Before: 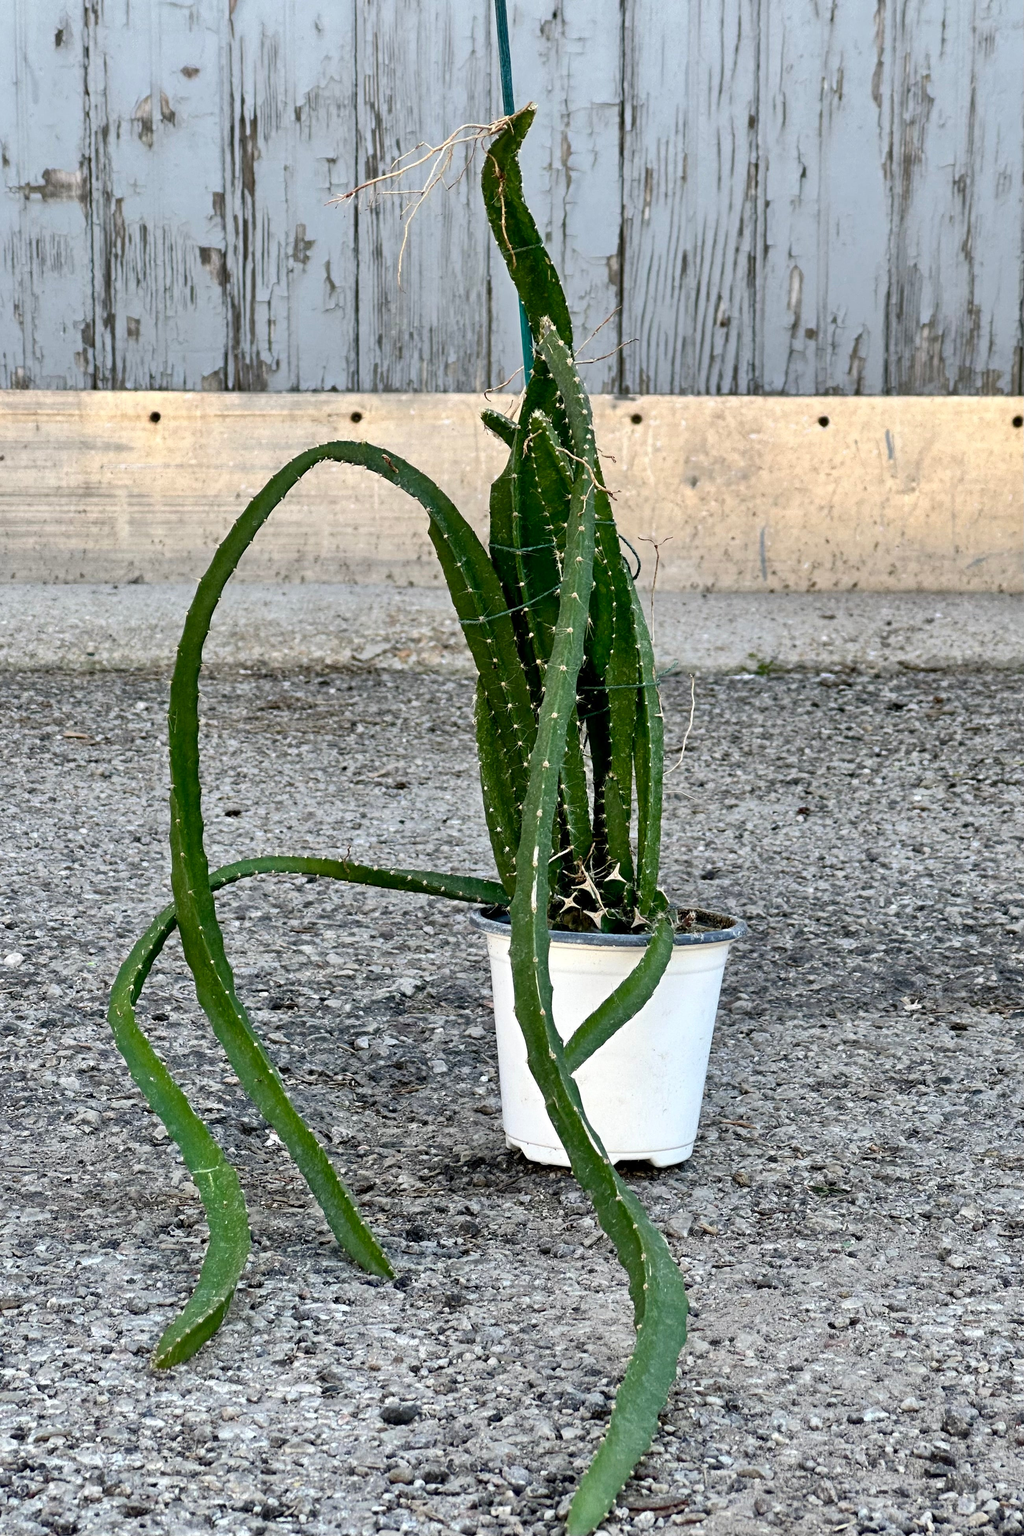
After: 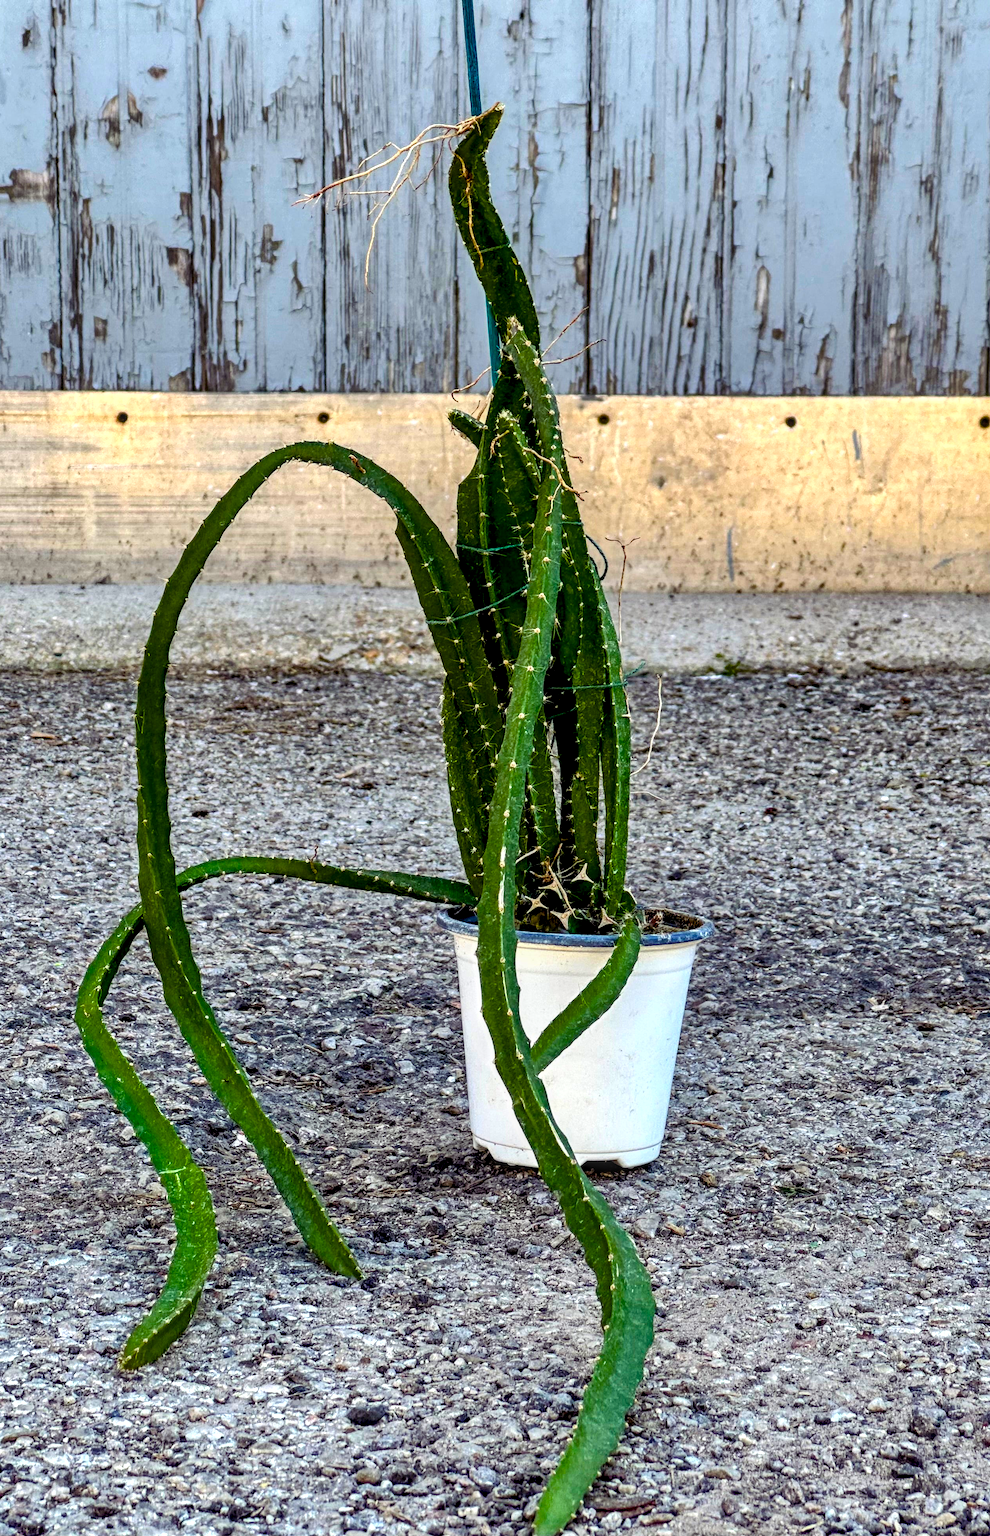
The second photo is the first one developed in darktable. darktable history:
local contrast: highlights 24%, detail 150%
crop and rotate: left 3.295%
color balance rgb: shadows lift › luminance 0.466%, shadows lift › chroma 6.991%, shadows lift › hue 301.53°, linear chroma grading › highlights 99.091%, linear chroma grading › global chroma 23.703%, perceptual saturation grading › global saturation 20%, perceptual saturation grading › highlights -48.991%, perceptual saturation grading › shadows 25.327%
